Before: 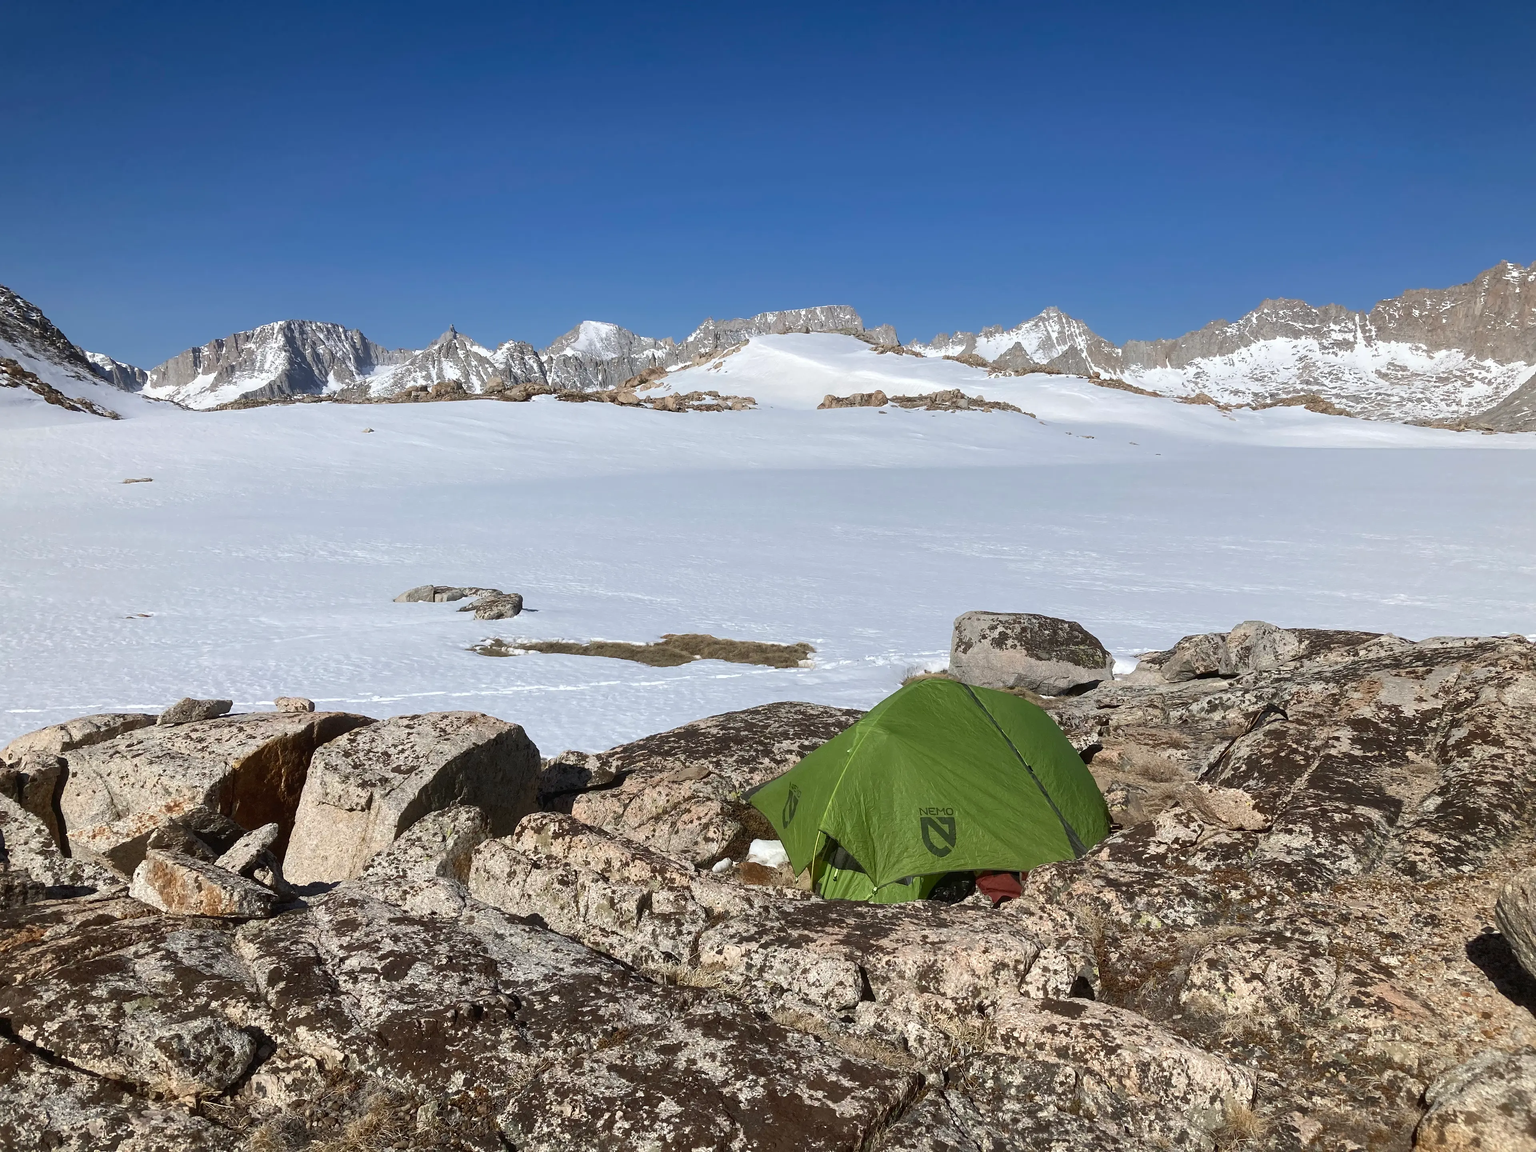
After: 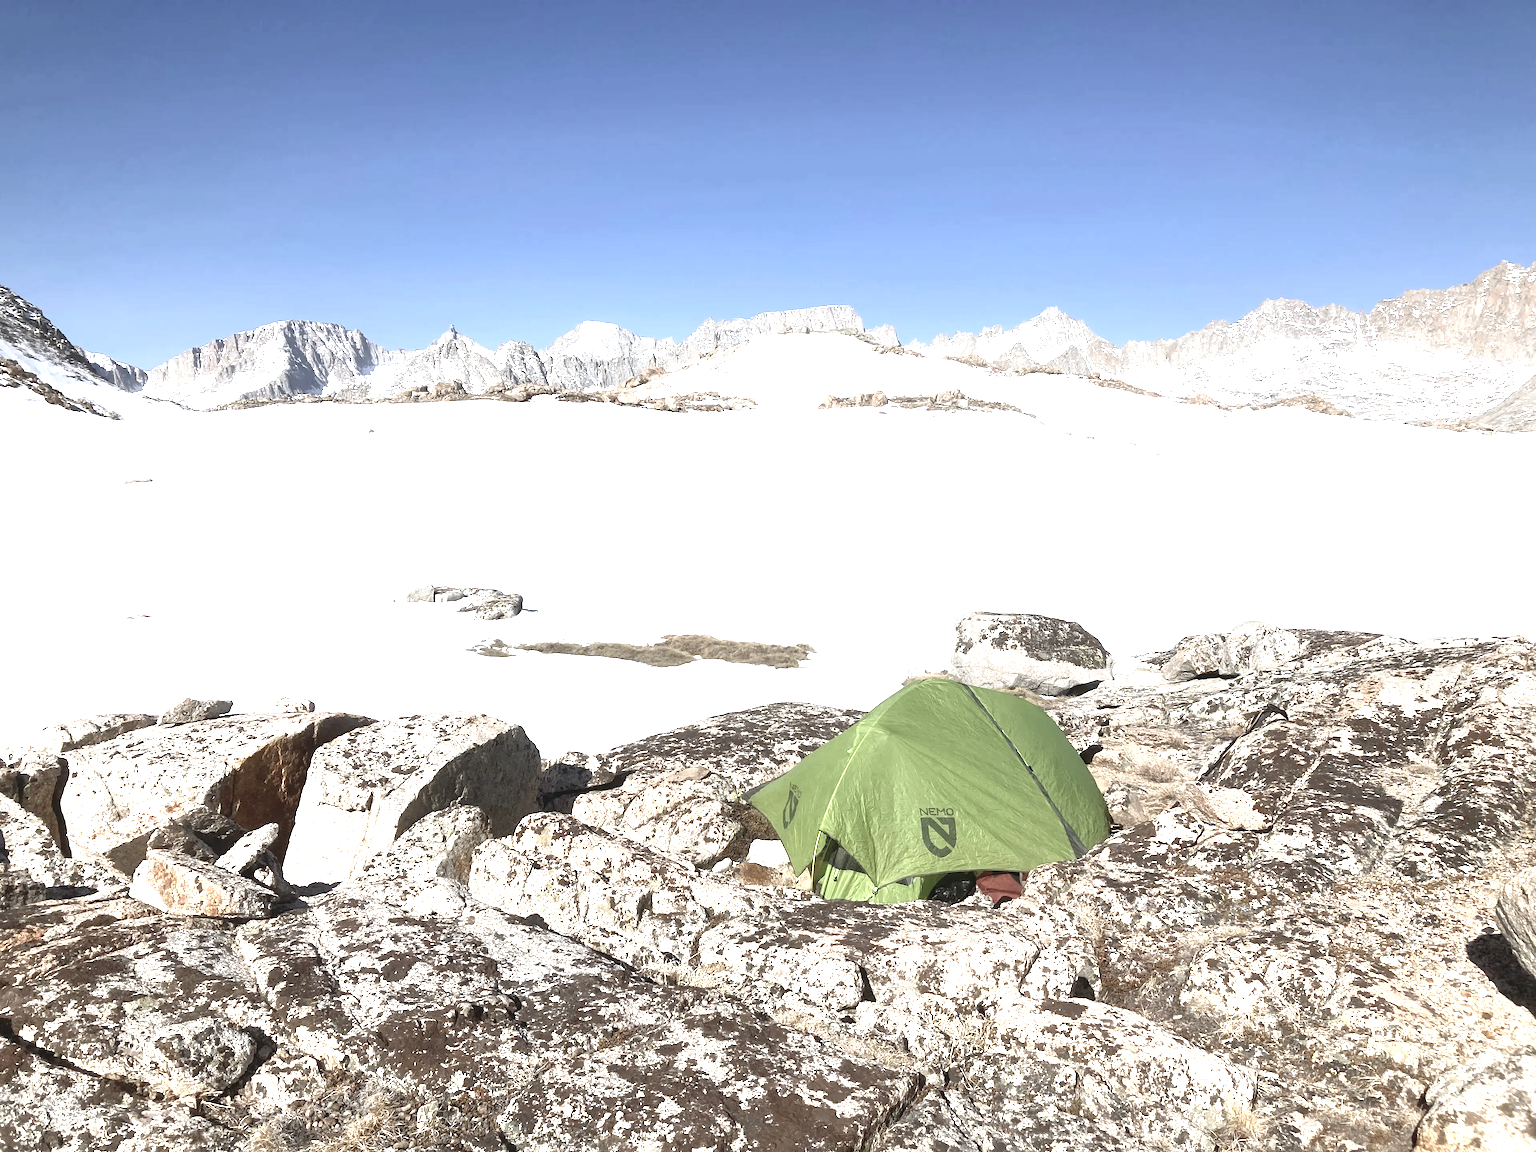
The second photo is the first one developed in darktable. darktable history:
exposure: black level correction 0, exposure 1.7 EV, compensate exposure bias true, compensate highlight preservation false
contrast brightness saturation: contrast -0.05, saturation -0.41
